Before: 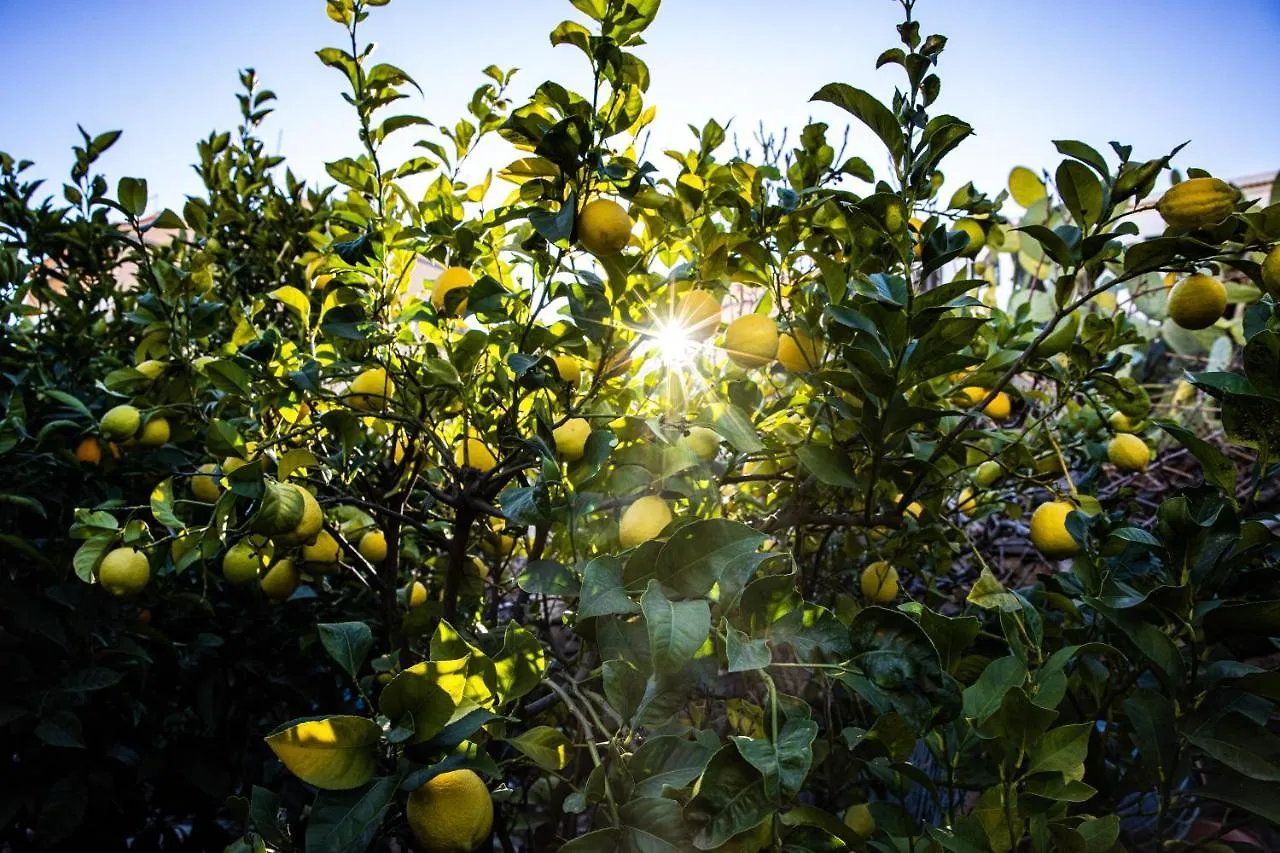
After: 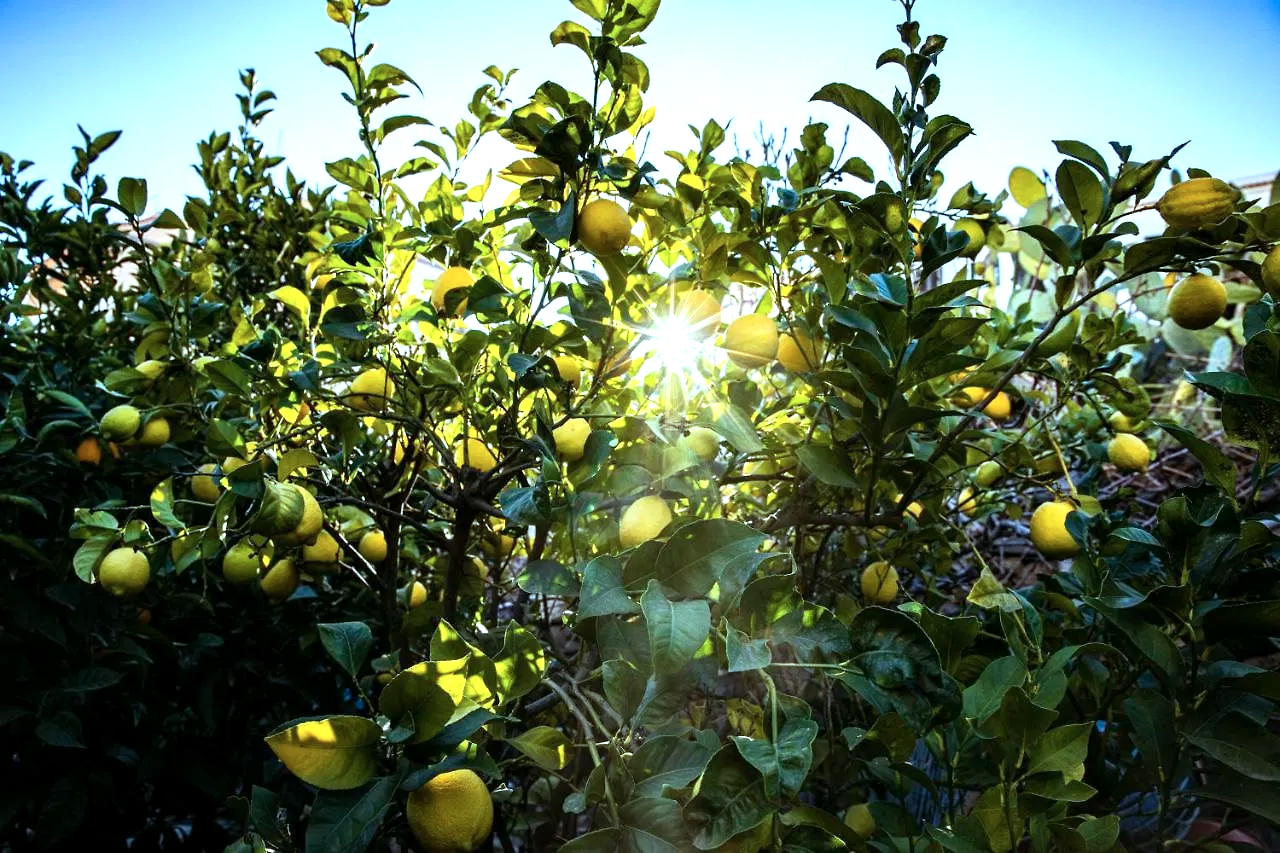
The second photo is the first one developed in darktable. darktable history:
exposure: black level correction 0.001, exposure 0.5 EV, compensate exposure bias true, compensate highlight preservation false
color correction: highlights a* -10.04, highlights b* -10.37
color balance: mode lift, gamma, gain (sRGB), lift [1, 0.99, 1.01, 0.992], gamma [1, 1.037, 0.974, 0.963]
